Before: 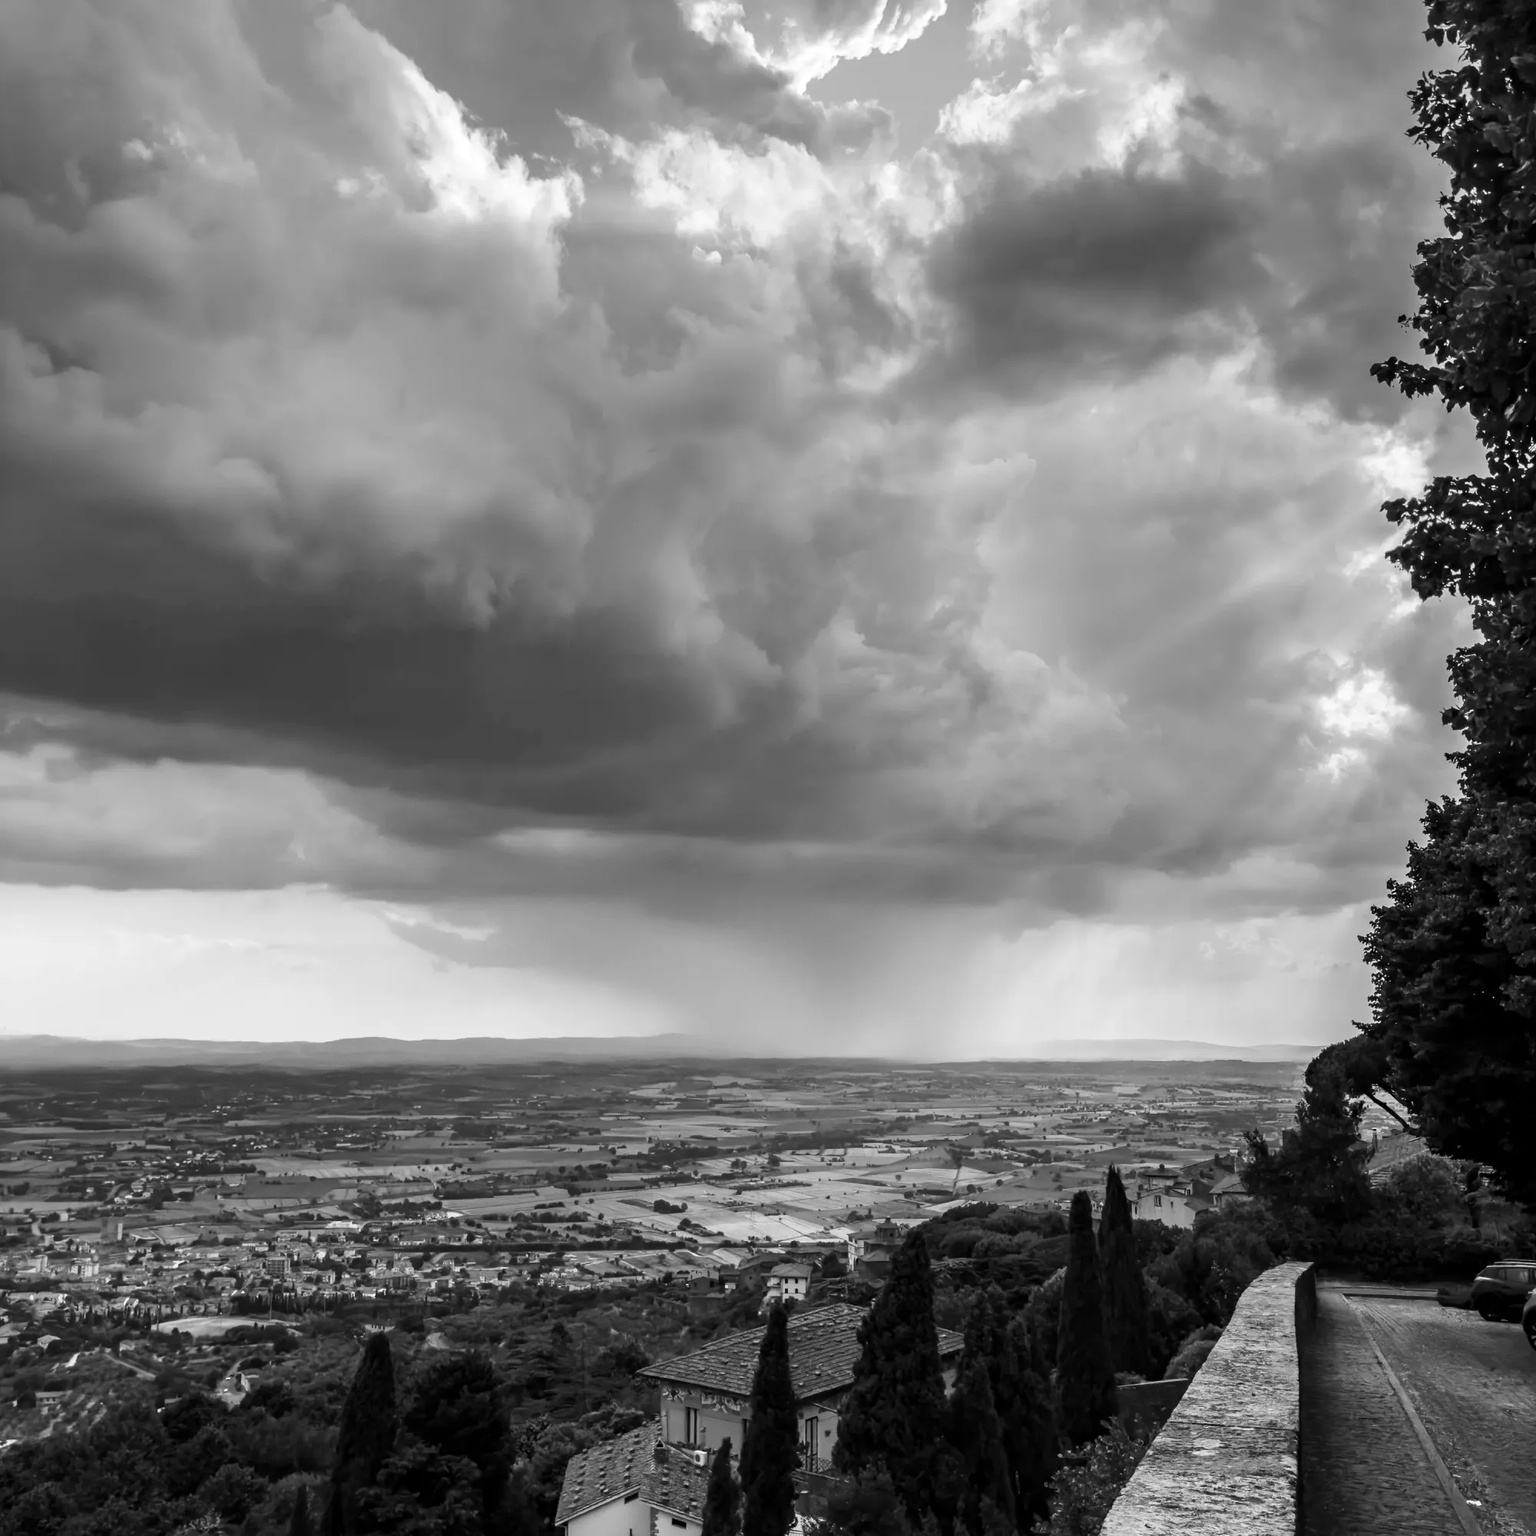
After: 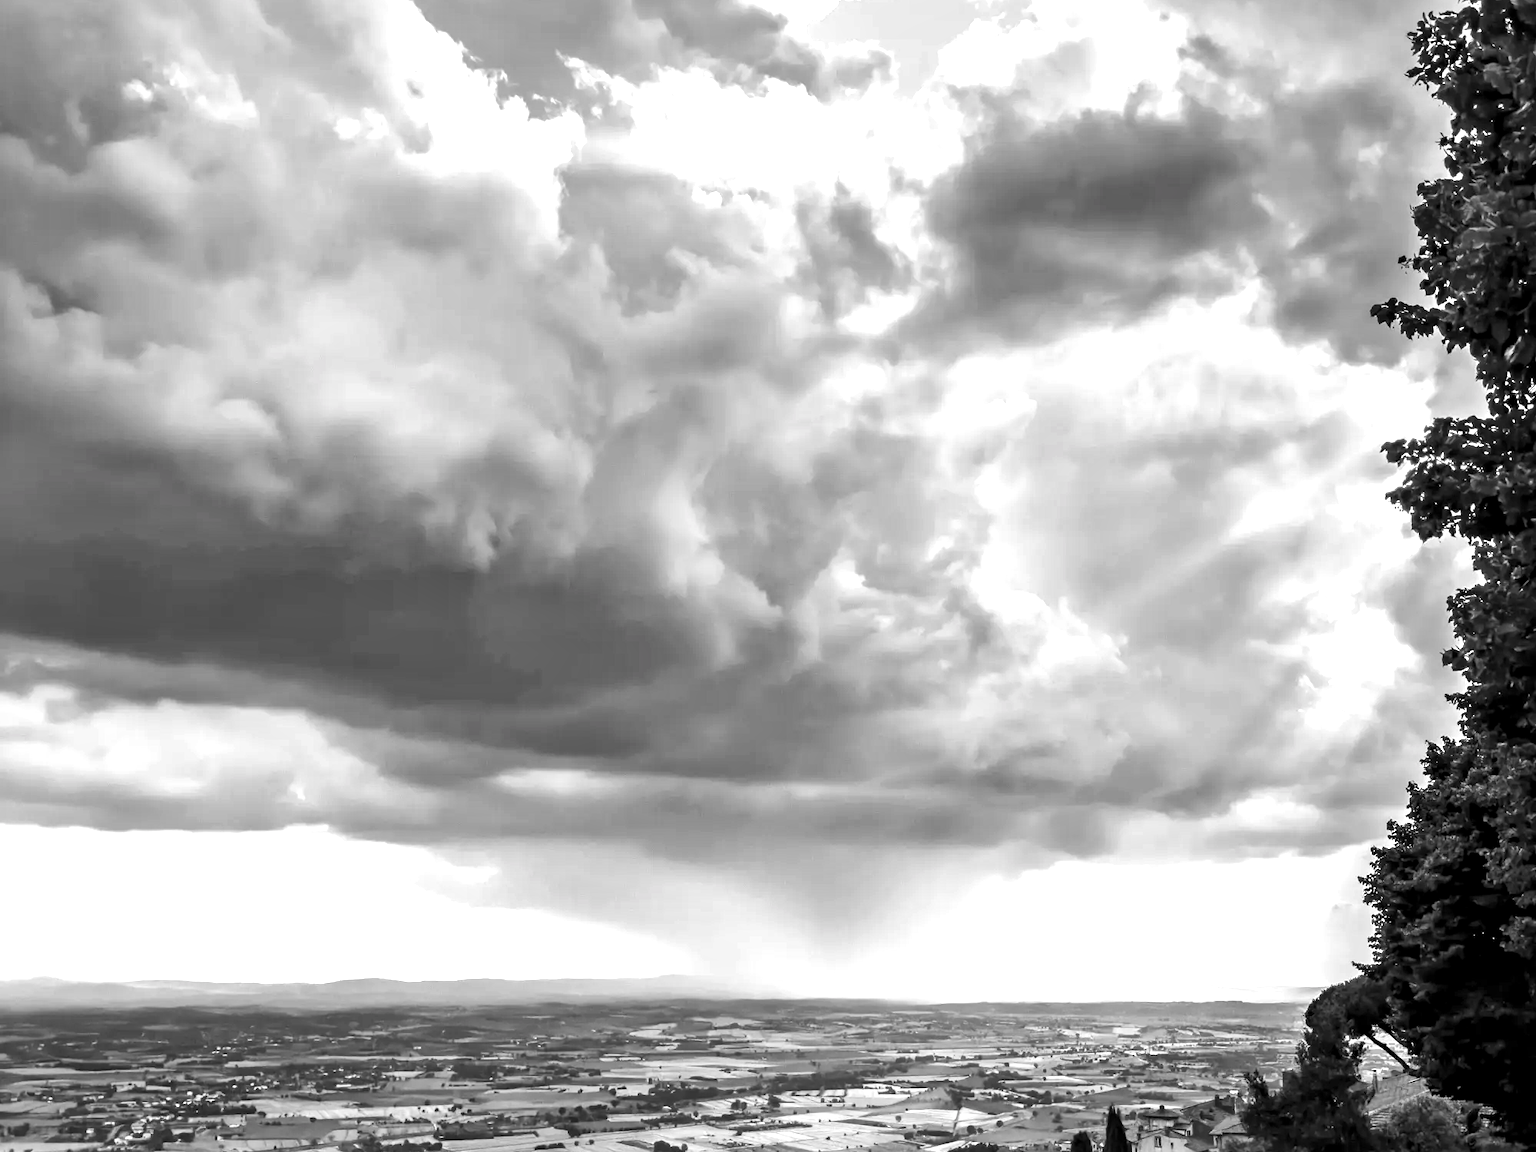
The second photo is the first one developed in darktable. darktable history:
crop: top 3.857%, bottom 21.132%
exposure: black level correction 0, exposure 0.9 EV, compensate exposure bias true, compensate highlight preservation false
local contrast: mode bilateral grid, contrast 20, coarseness 50, detail 171%, midtone range 0.2
color zones: curves: ch1 [(0, 0.679) (0.143, 0.647) (0.286, 0.261) (0.378, -0.011) (0.571, 0.396) (0.714, 0.399) (0.857, 0.406) (1, 0.679)]
